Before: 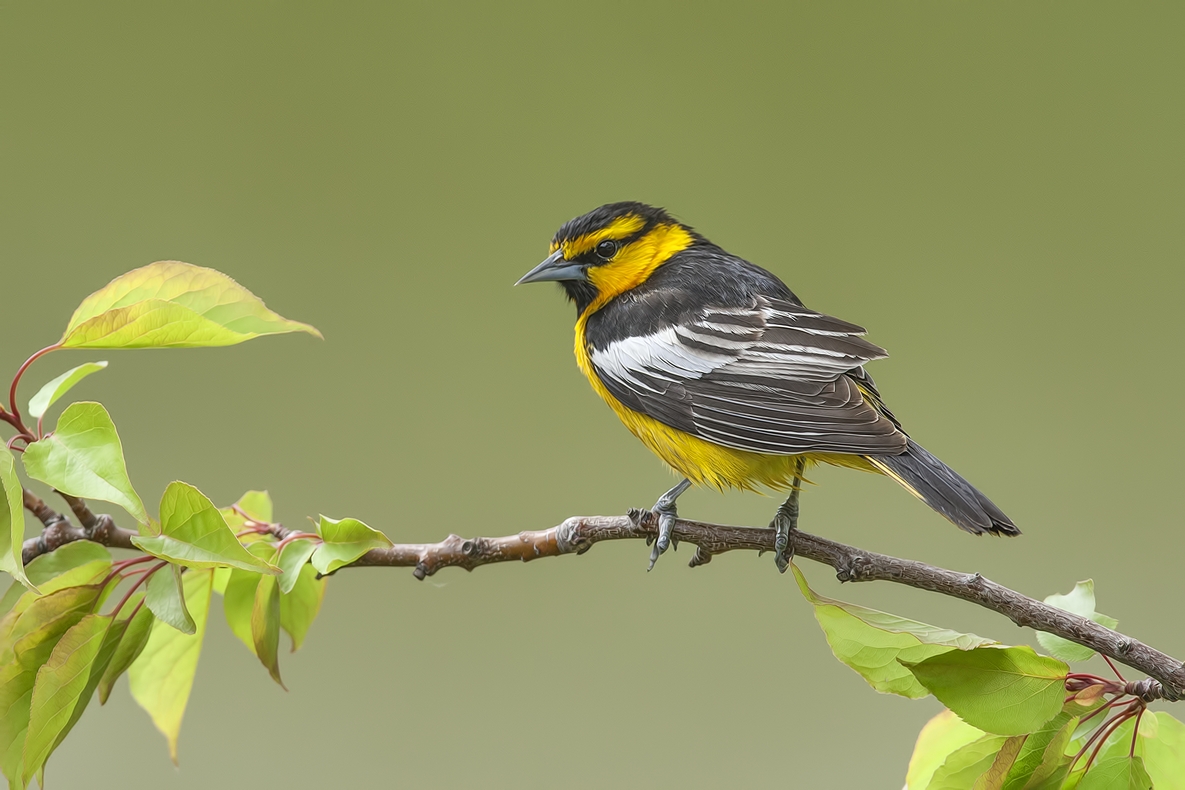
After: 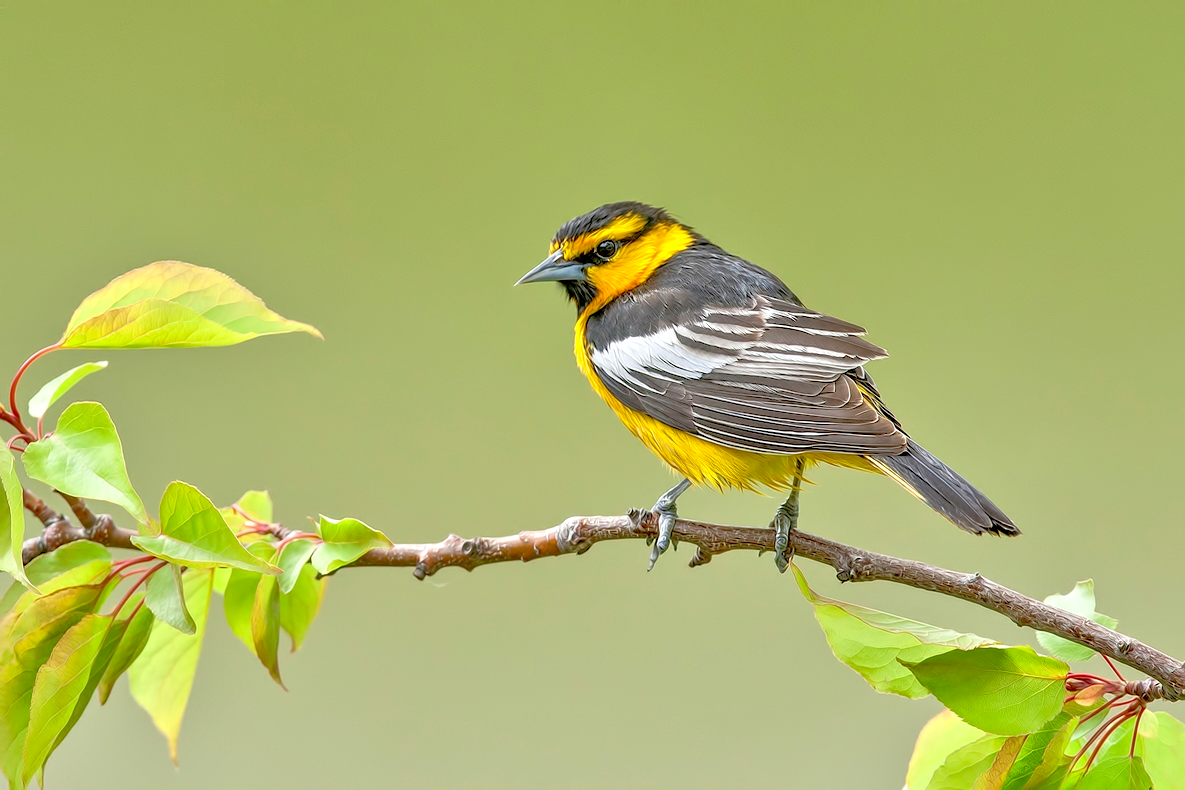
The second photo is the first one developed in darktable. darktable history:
tone equalizer: -8 EV 1.97 EV, -7 EV 1.97 EV, -6 EV 1.96 EV, -5 EV 1.98 EV, -4 EV 1.97 EV, -3 EV 1.49 EV, -2 EV 0.995 EV, -1 EV 0.524 EV
exposure: black level correction 0.014, compensate exposure bias true, compensate highlight preservation false
